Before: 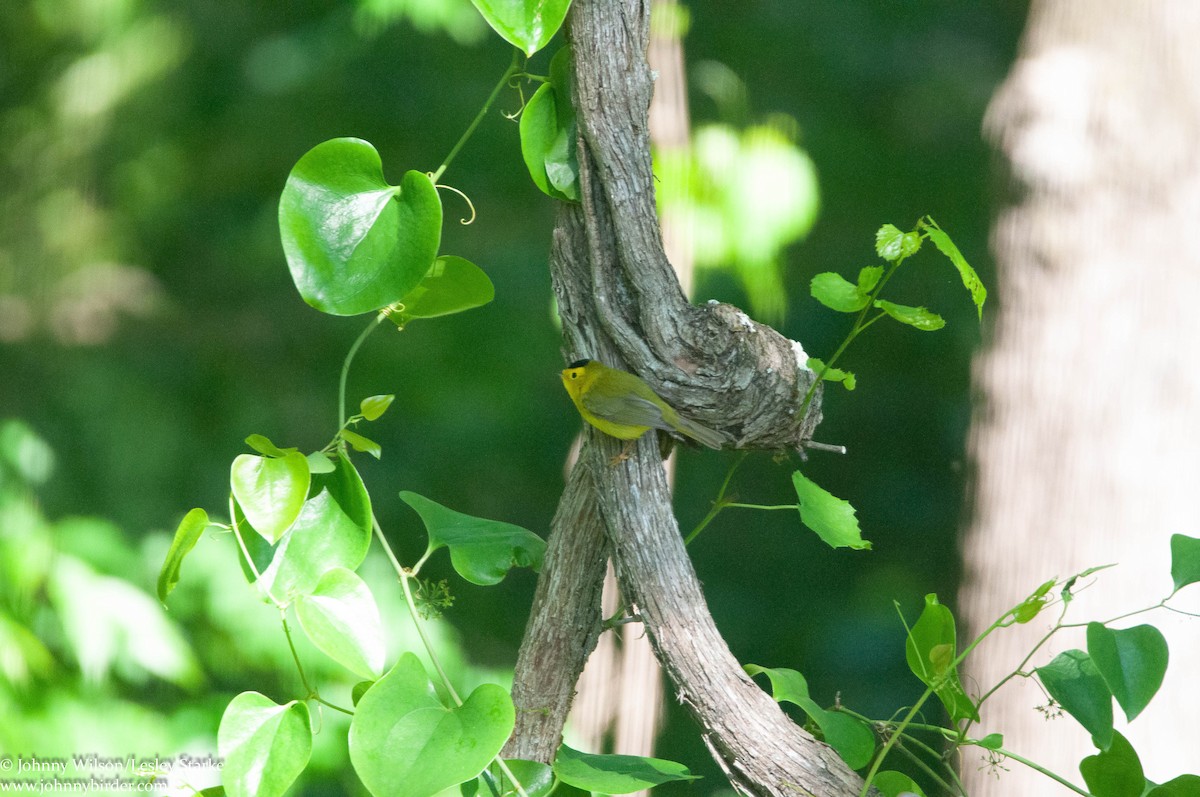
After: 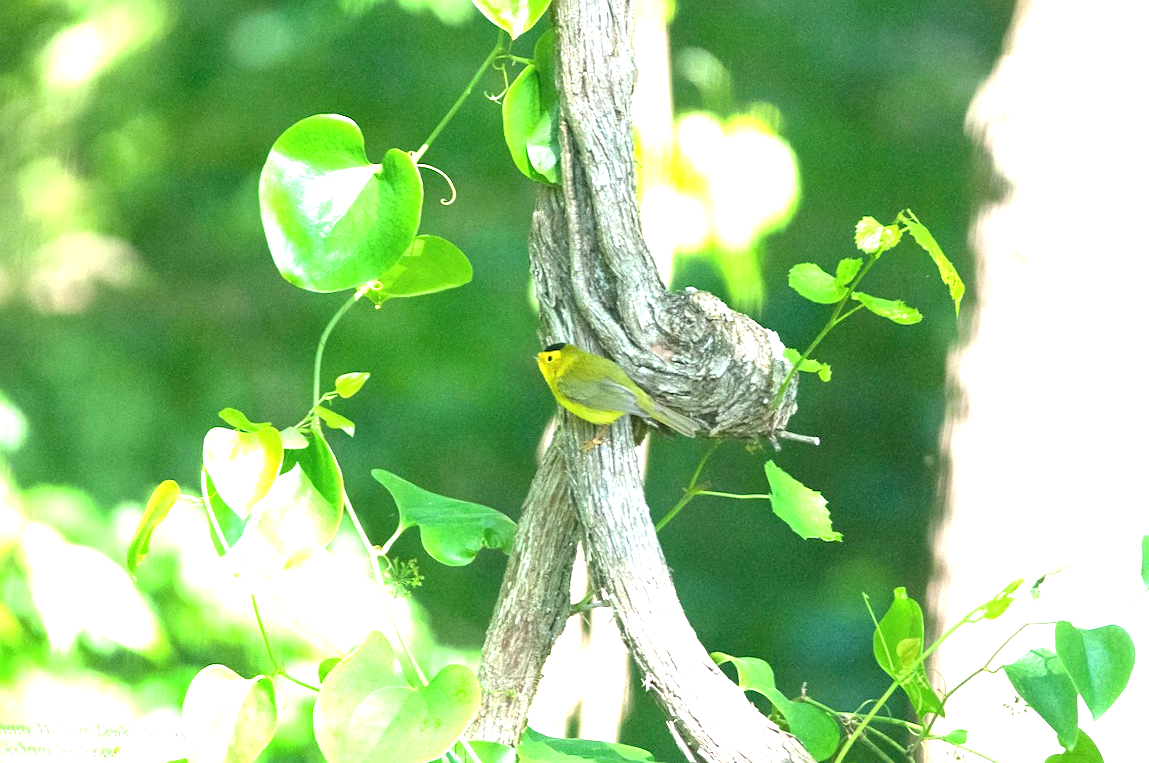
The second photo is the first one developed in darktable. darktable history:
sharpen: amount 0.2
exposure: black level correction 0, exposure 1.6 EV, compensate exposure bias true, compensate highlight preservation false
crop and rotate: angle -1.69°
